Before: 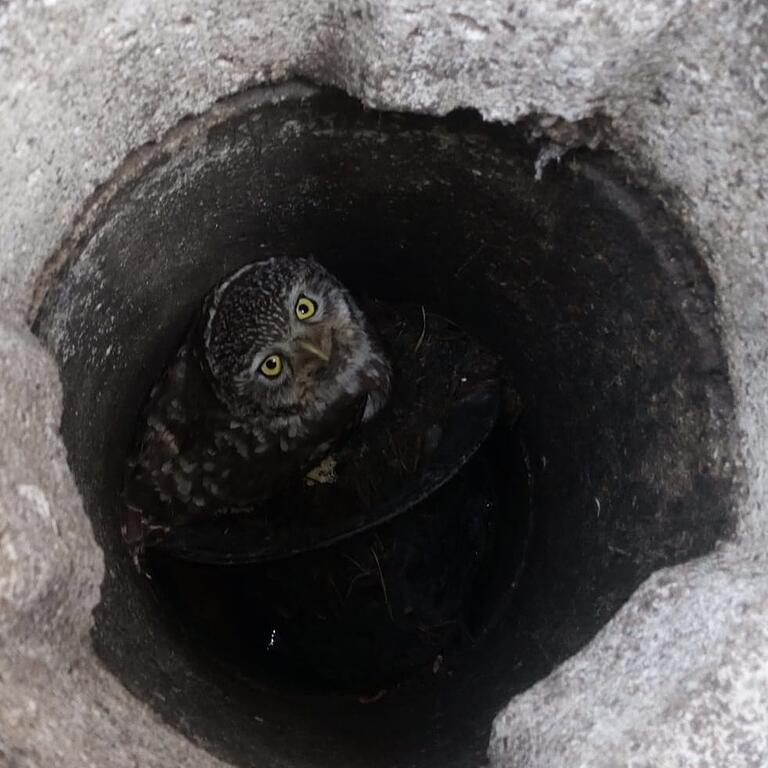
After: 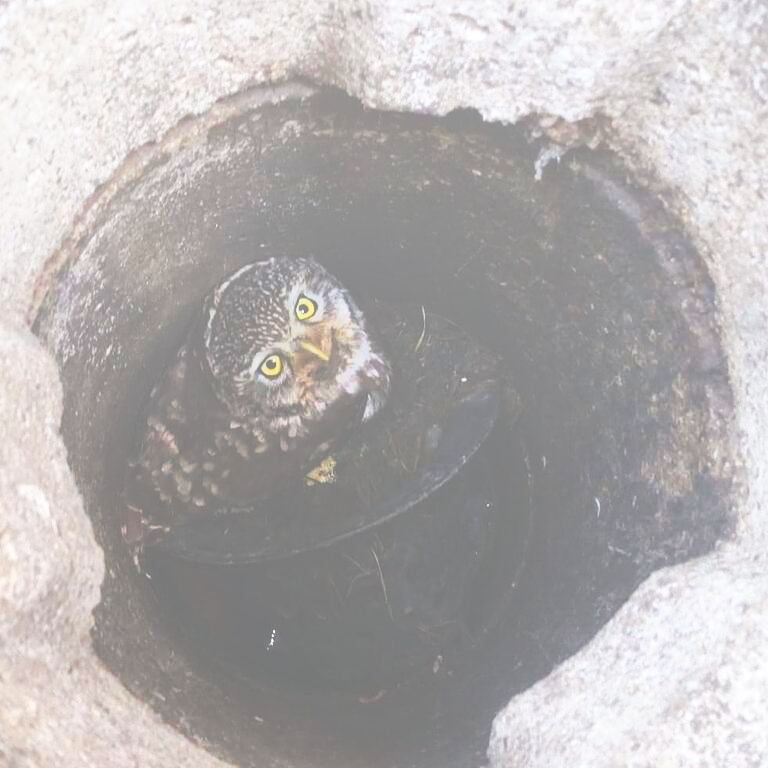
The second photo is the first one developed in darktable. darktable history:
base curve: curves: ch0 [(0, 0) (0.028, 0.03) (0.121, 0.232) (0.46, 0.748) (0.859, 0.968) (1, 1)], preserve colors none
bloom: size 85%, threshold 5%, strength 85%
shadows and highlights: low approximation 0.01, soften with gaussian
local contrast: mode bilateral grid, contrast 30, coarseness 25, midtone range 0.2
